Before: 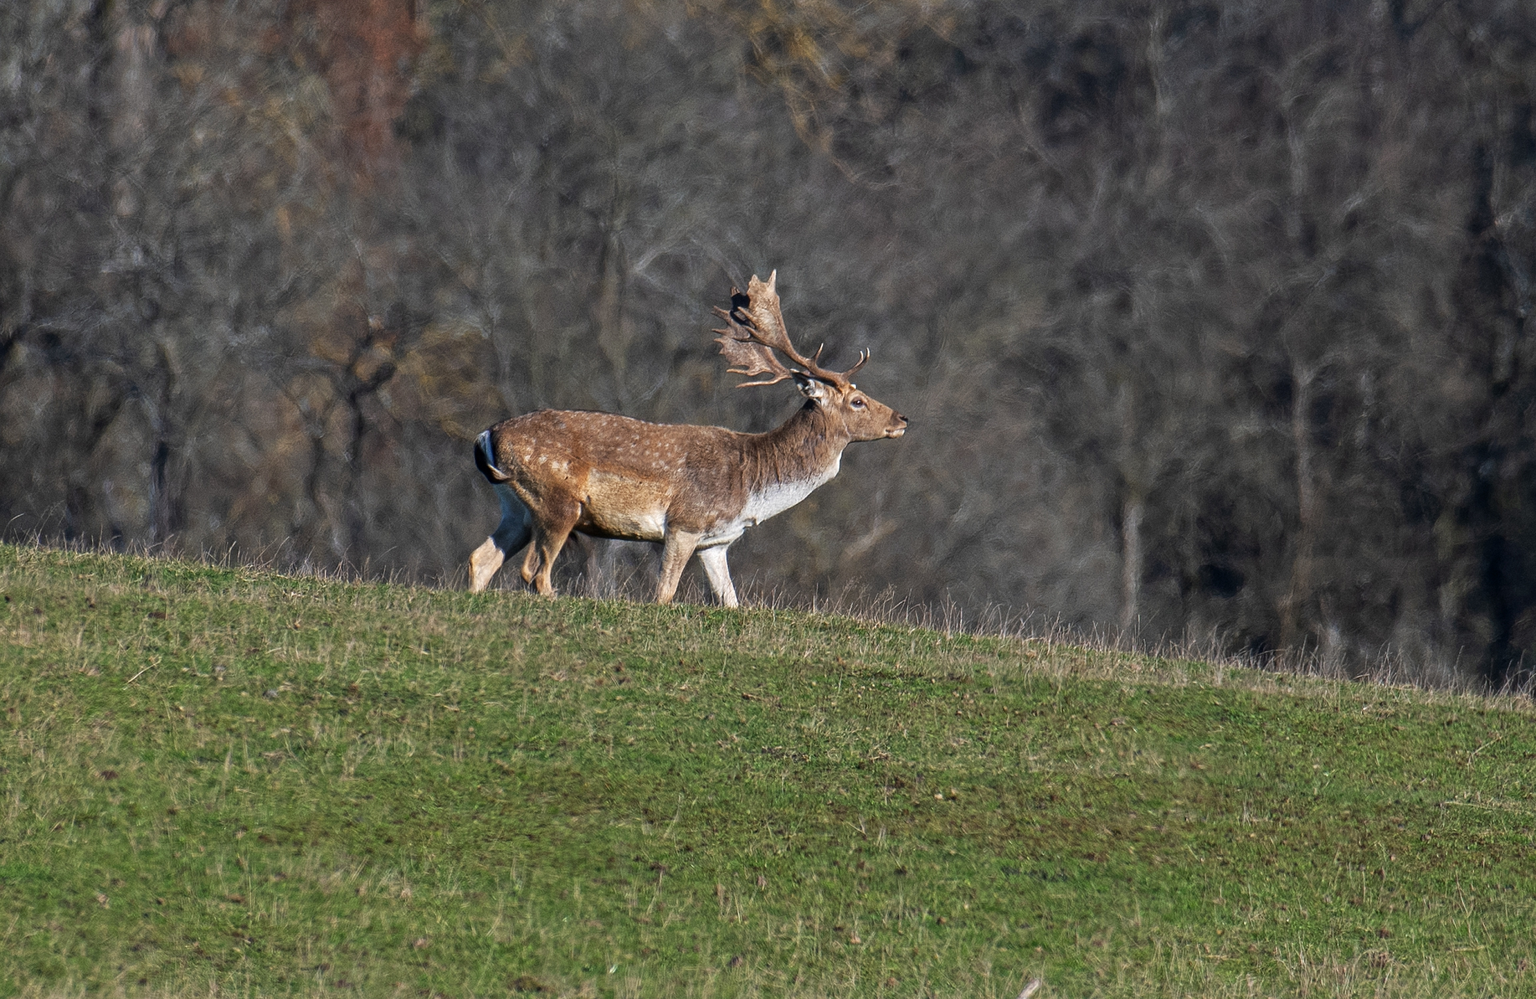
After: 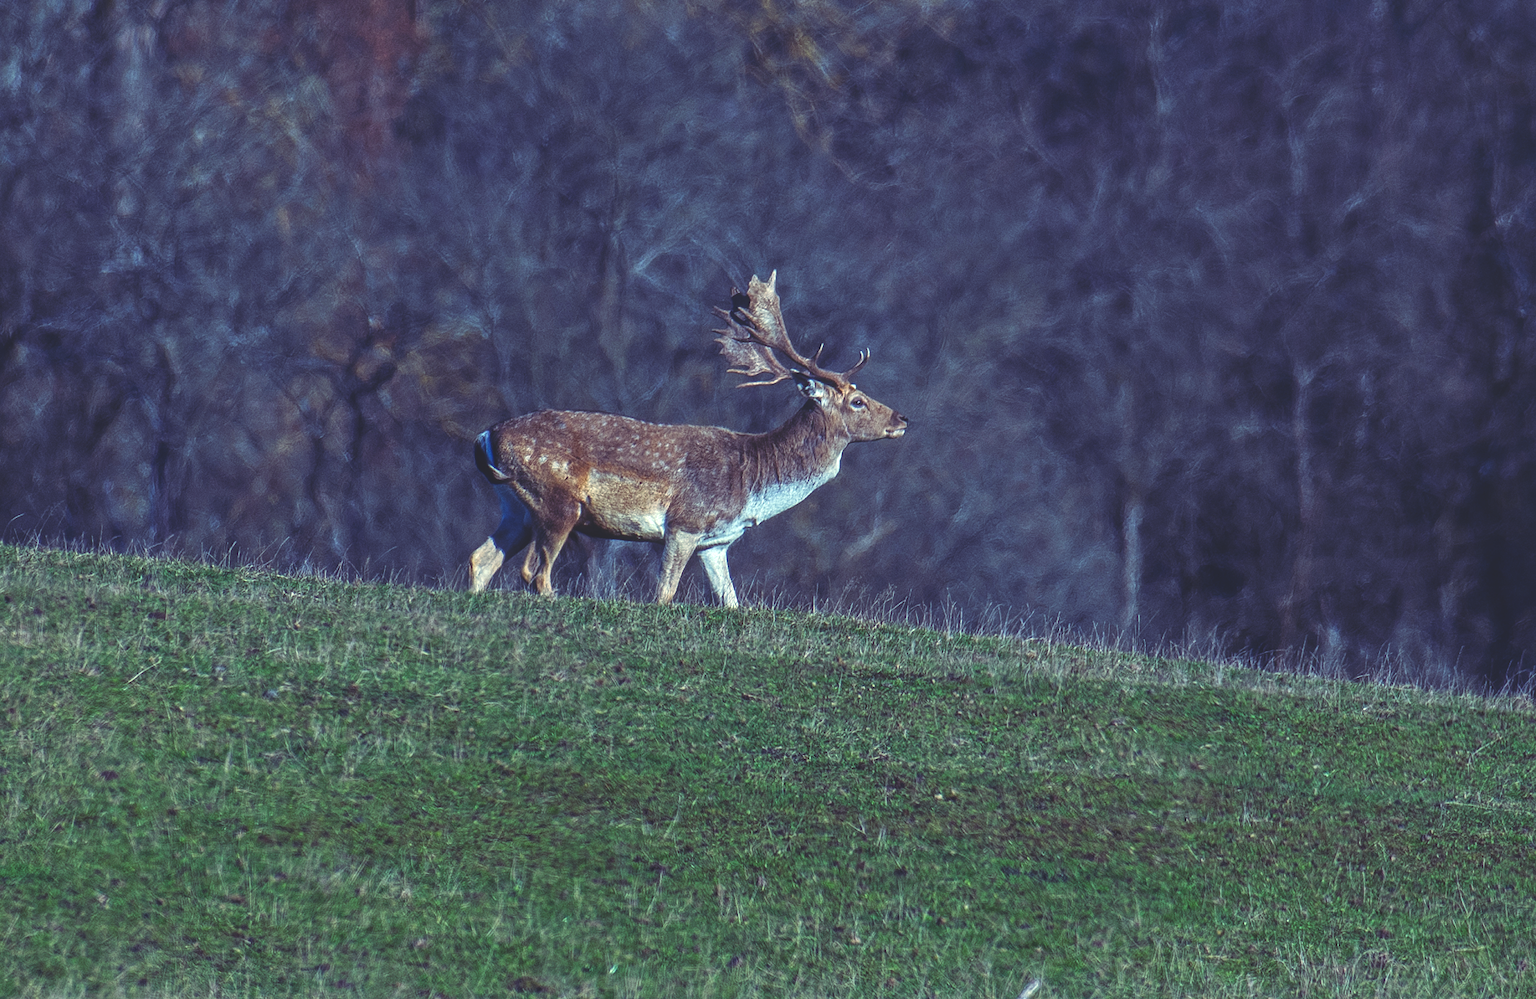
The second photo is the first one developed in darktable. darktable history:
local contrast: detail 130%
color balance rgb: linear chroma grading › global chroma 33.4%
rgb curve: curves: ch0 [(0, 0.186) (0.314, 0.284) (0.576, 0.466) (0.805, 0.691) (0.936, 0.886)]; ch1 [(0, 0.186) (0.314, 0.284) (0.581, 0.534) (0.771, 0.746) (0.936, 0.958)]; ch2 [(0, 0.216) (0.275, 0.39) (1, 1)], mode RGB, independent channels, compensate middle gray true, preserve colors none
